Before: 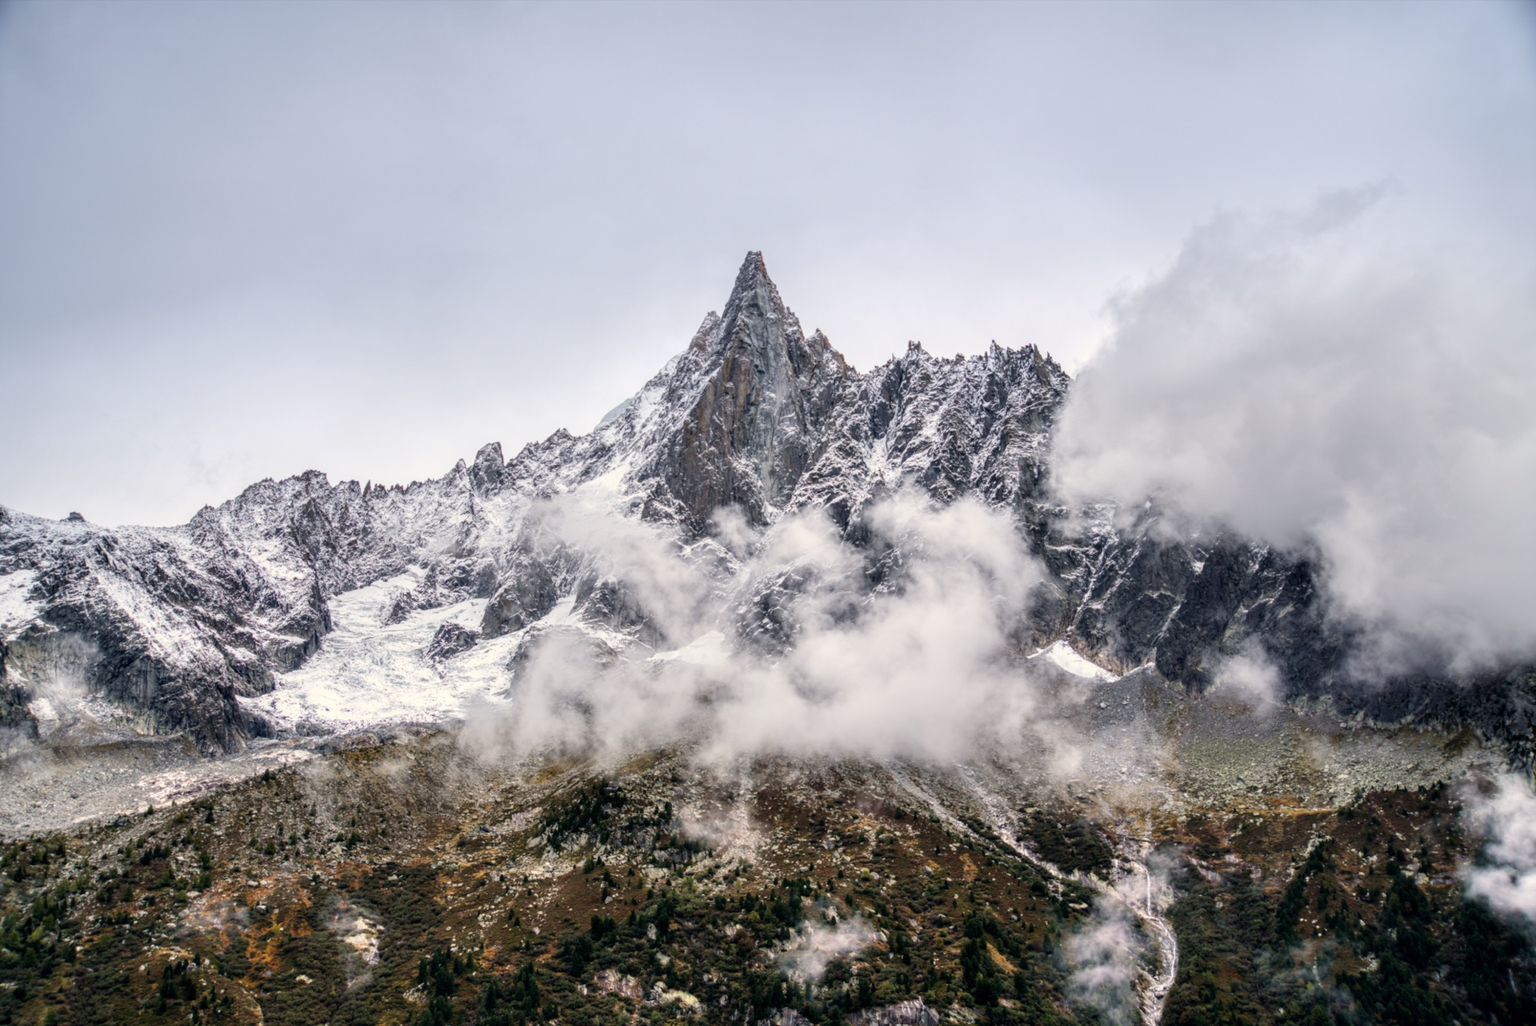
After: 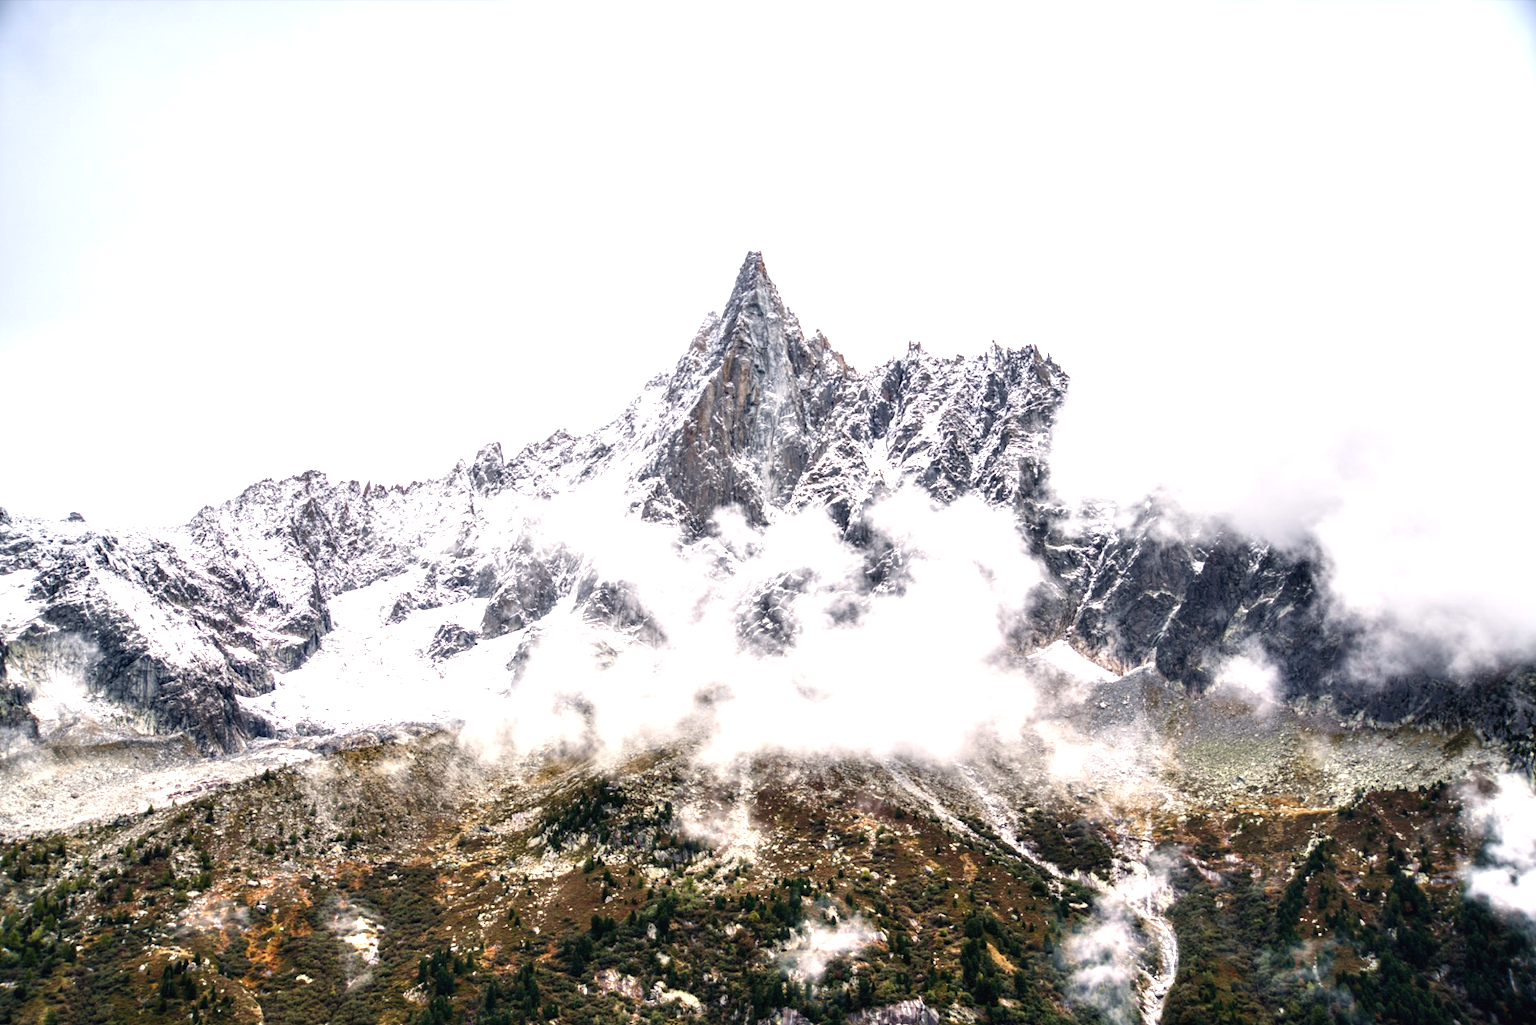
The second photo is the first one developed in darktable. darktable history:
exposure: exposure 0.935 EV, compensate highlight preservation false
color balance rgb: shadows lift › chroma 1%, shadows lift › hue 28.8°, power › hue 60°, highlights gain › chroma 1%, highlights gain › hue 60°, global offset › luminance 0.25%, perceptual saturation grading › highlights -20%, perceptual saturation grading › shadows 20%, perceptual brilliance grading › highlights 5%, perceptual brilliance grading › shadows -10%, global vibrance 19.67%
